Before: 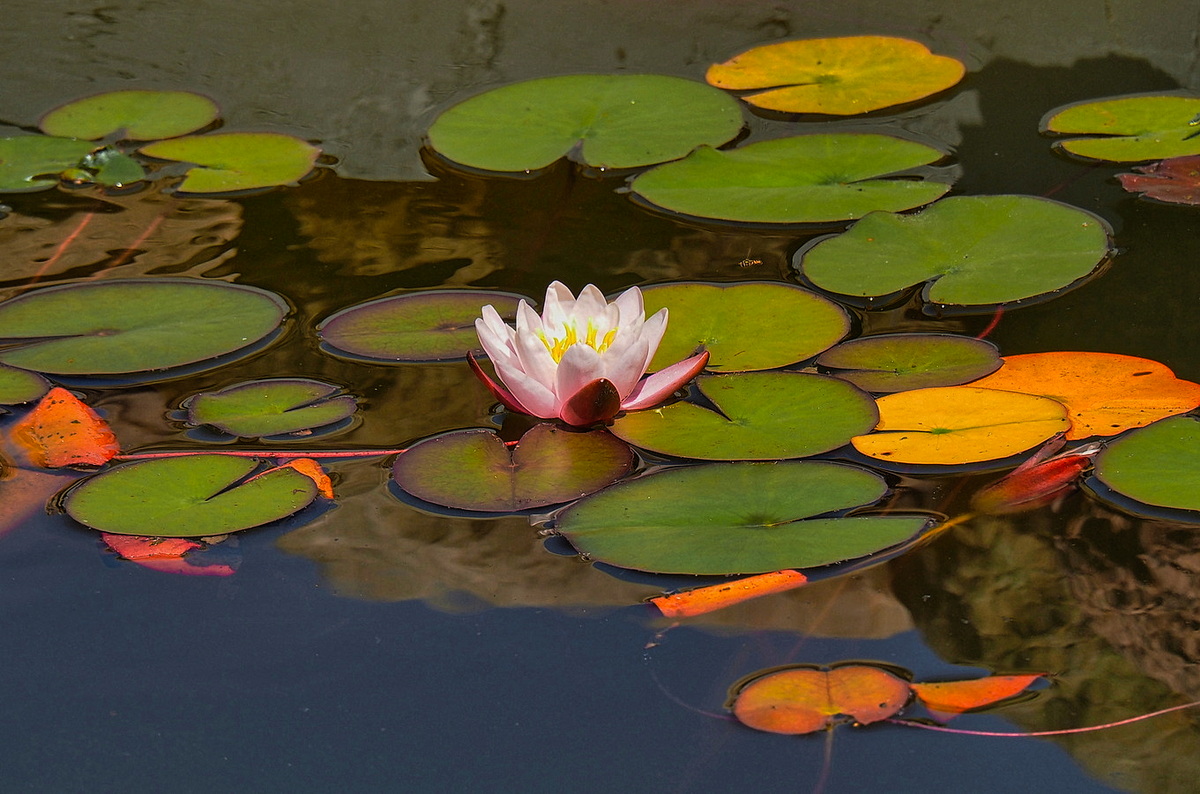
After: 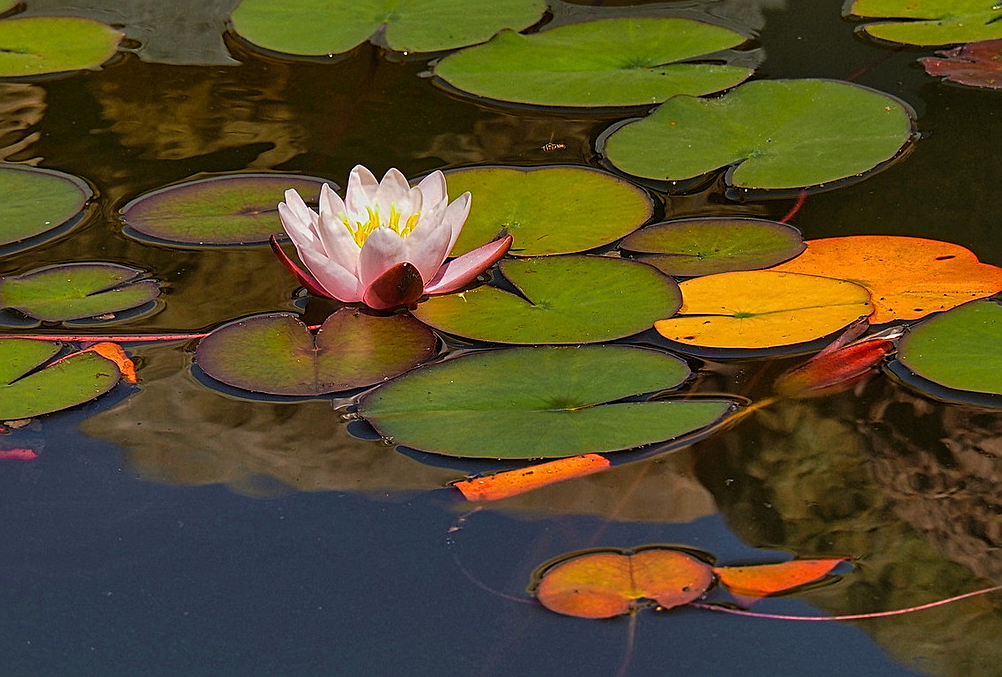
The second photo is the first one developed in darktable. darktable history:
crop: left 16.467%, top 14.718%
sharpen: radius 2.193, amount 0.383, threshold 0.096
